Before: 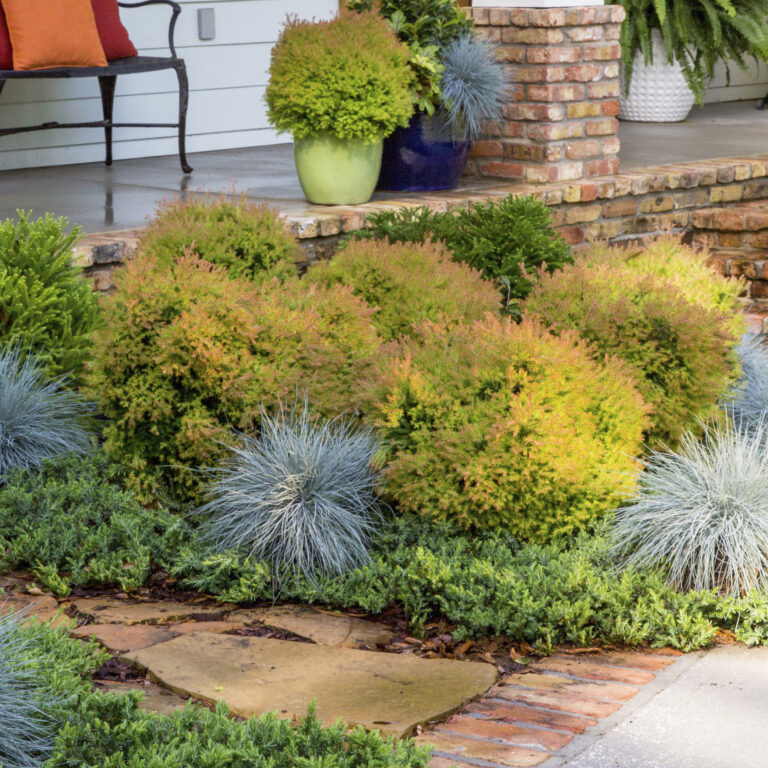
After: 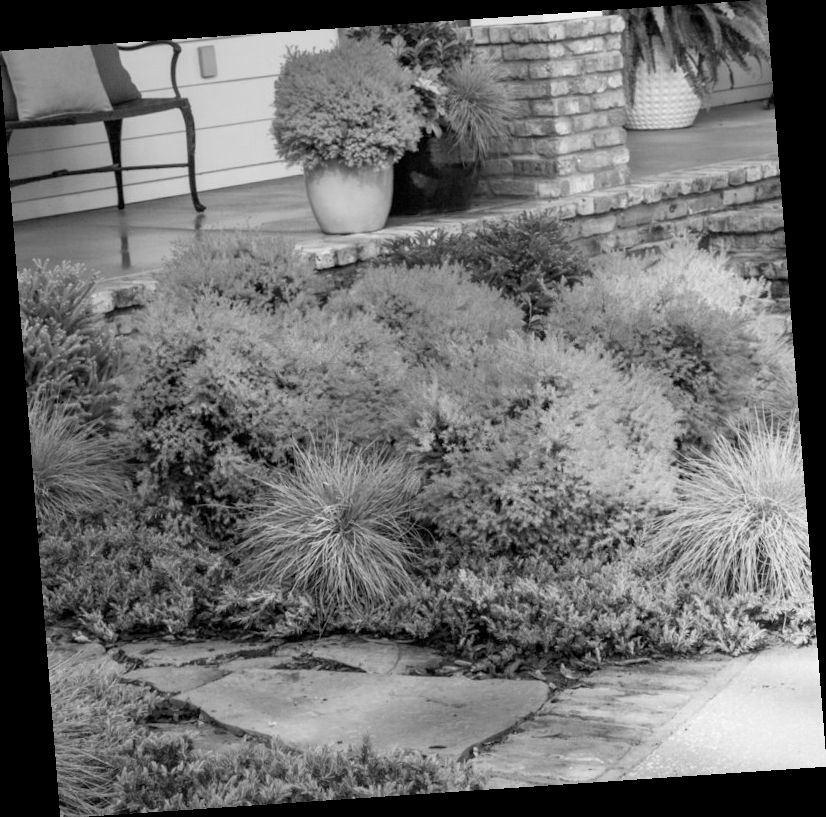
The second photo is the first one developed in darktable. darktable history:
monochrome: a 16.06, b 15.48, size 1
rotate and perspective: rotation -4.2°, shear 0.006, automatic cropping off
